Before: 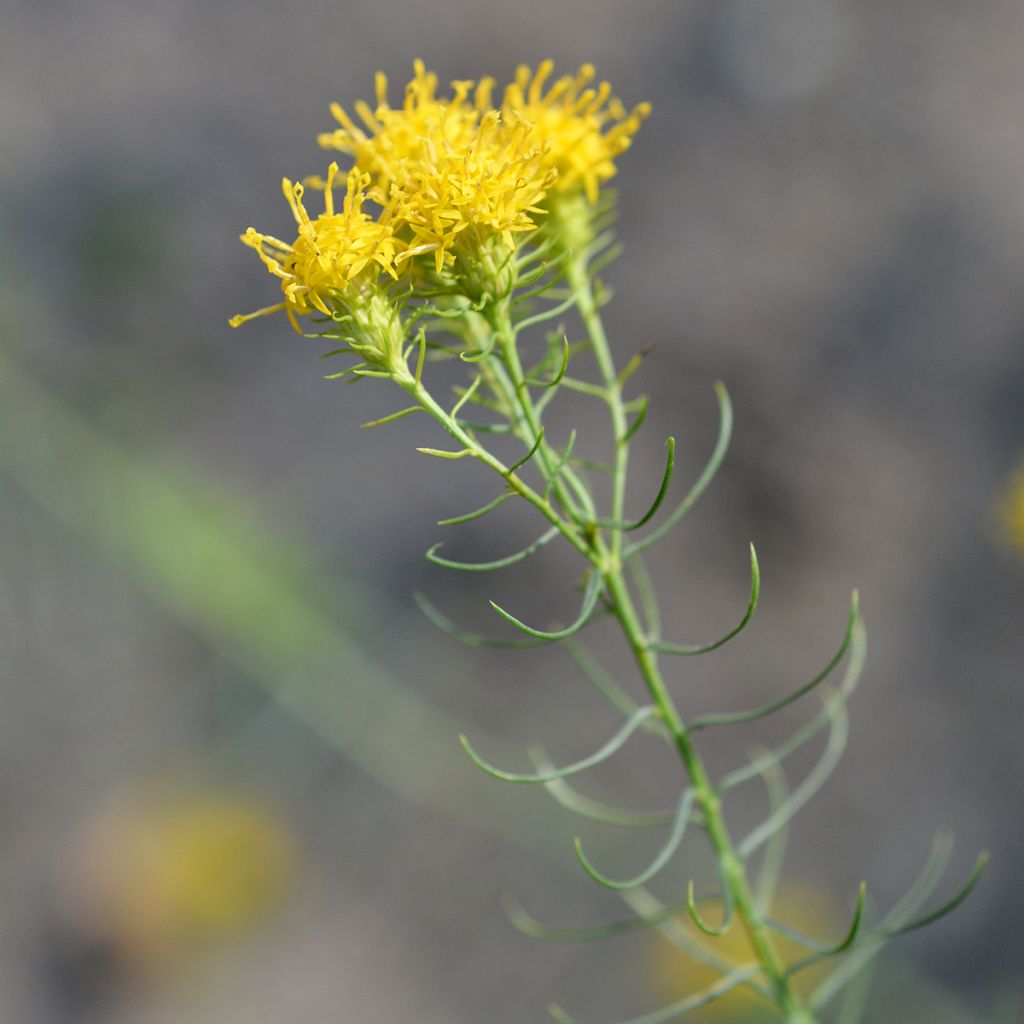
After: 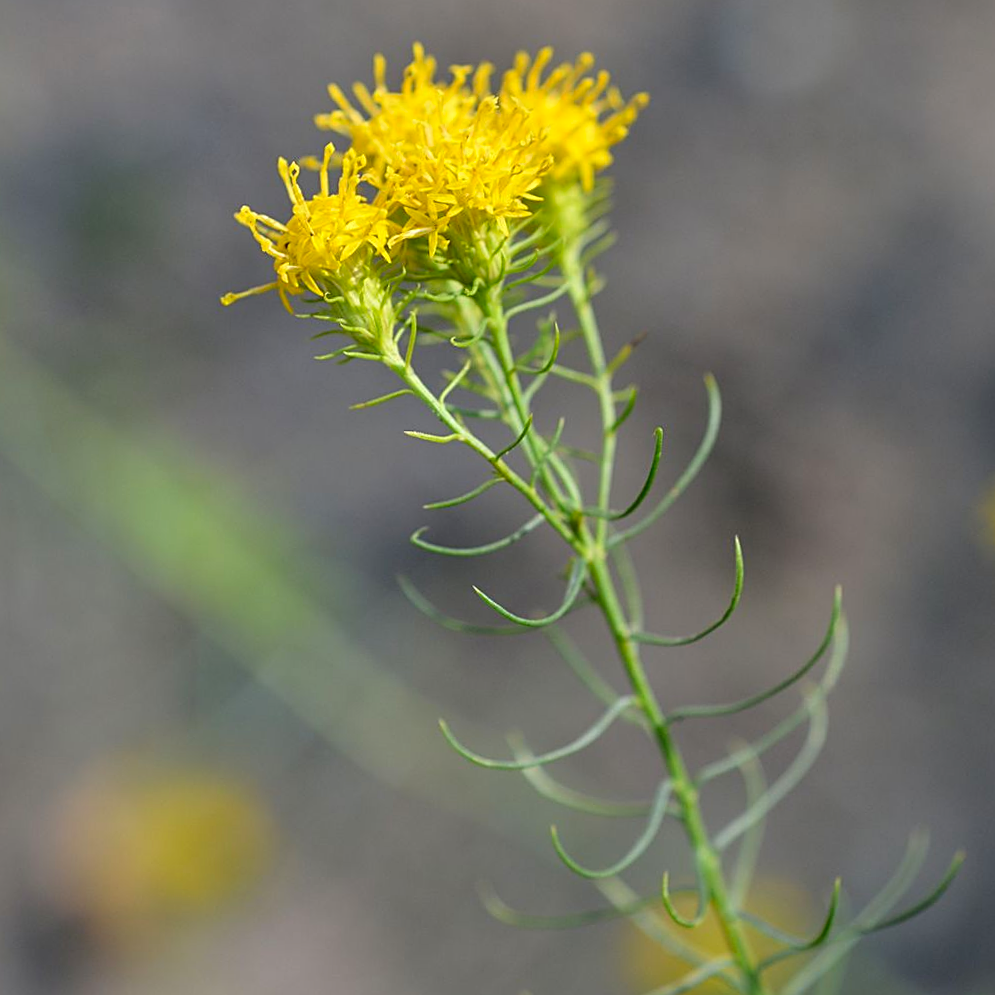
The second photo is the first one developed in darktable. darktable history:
crop and rotate: angle -1.69°
sharpen: on, module defaults
contrast brightness saturation: contrast 0.04, saturation 0.16
